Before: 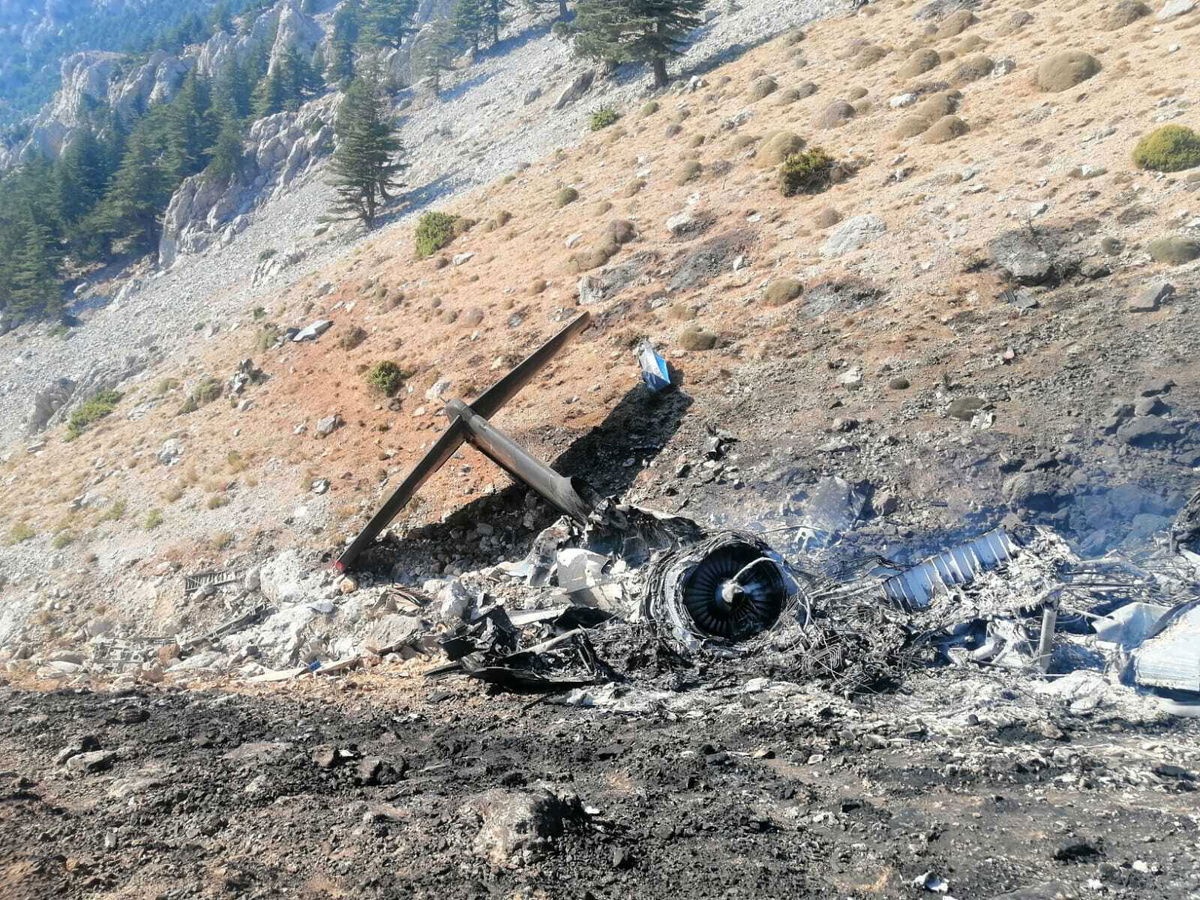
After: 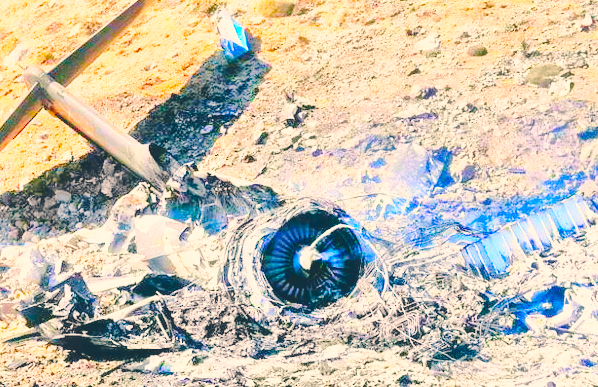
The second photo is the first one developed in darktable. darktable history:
base curve: curves: ch0 [(0, 0) (0.028, 0.03) (0.121, 0.232) (0.46, 0.748) (0.859, 0.968) (1, 1)], preserve colors none
color balance rgb: global offset › luminance 1.99%, linear chroma grading › mid-tones 7.741%, perceptual saturation grading › global saturation 34.624%, perceptual saturation grading › highlights -25.368%, perceptual saturation grading › shadows 49.444%, global vibrance 42.978%
color correction: highlights a* 10.3, highlights b* 14.68, shadows a* -9.63, shadows b* -15.09
tone equalizer: -7 EV 0.161 EV, -6 EV 0.611 EV, -5 EV 1.15 EV, -4 EV 1.31 EV, -3 EV 1.12 EV, -2 EV 0.6 EV, -1 EV 0.159 EV
crop: left 35.198%, top 37.037%, right 14.893%, bottom 19.944%
contrast brightness saturation: contrast 0.203, brightness 0.162, saturation 0.224
